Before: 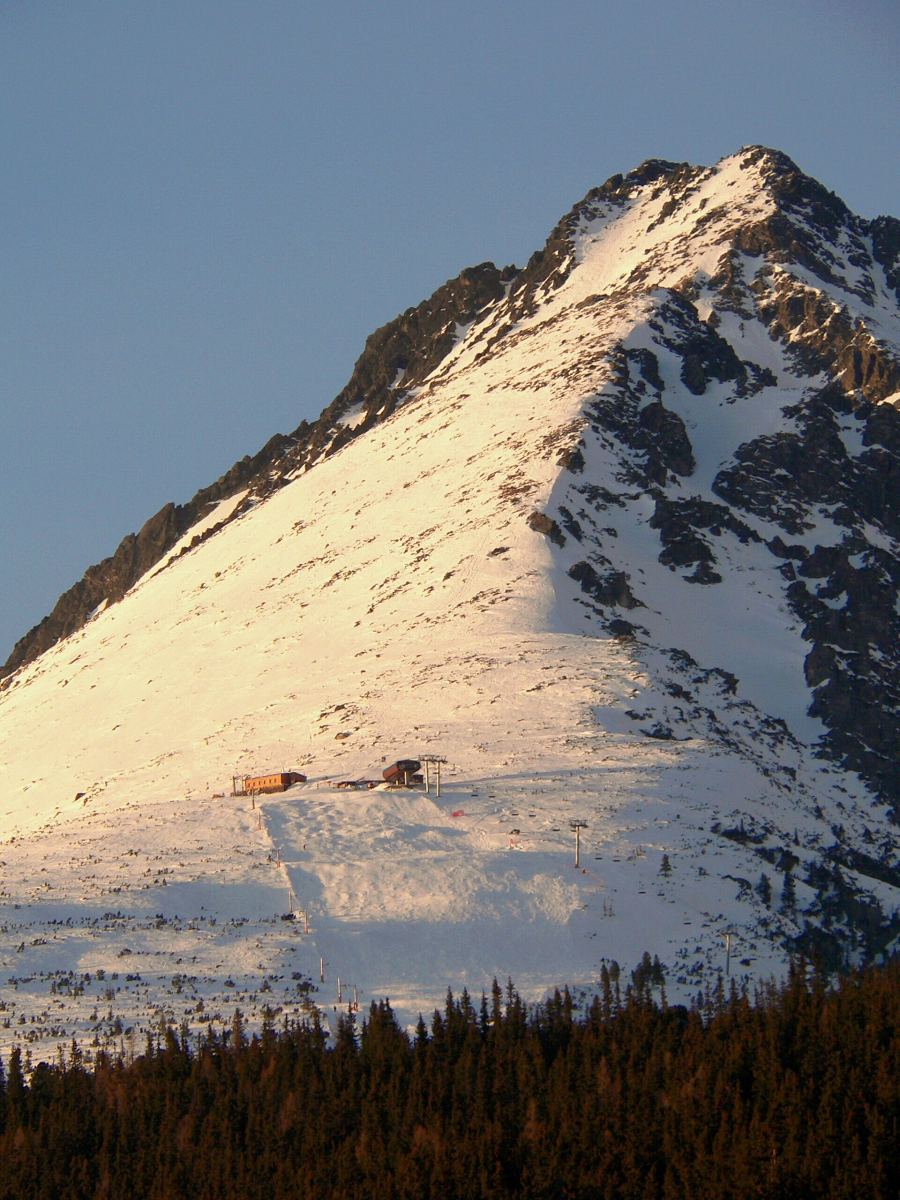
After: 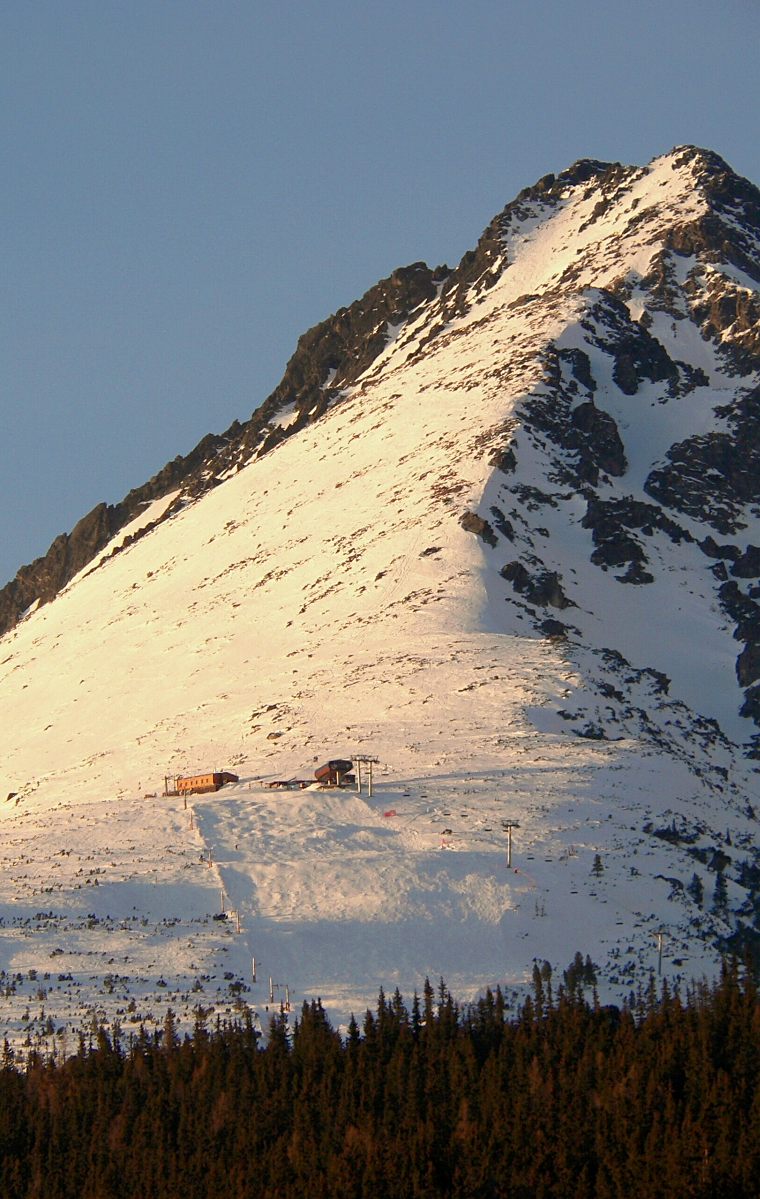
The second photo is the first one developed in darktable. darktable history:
sharpen: amount 0.209
crop: left 7.635%, right 7.868%
